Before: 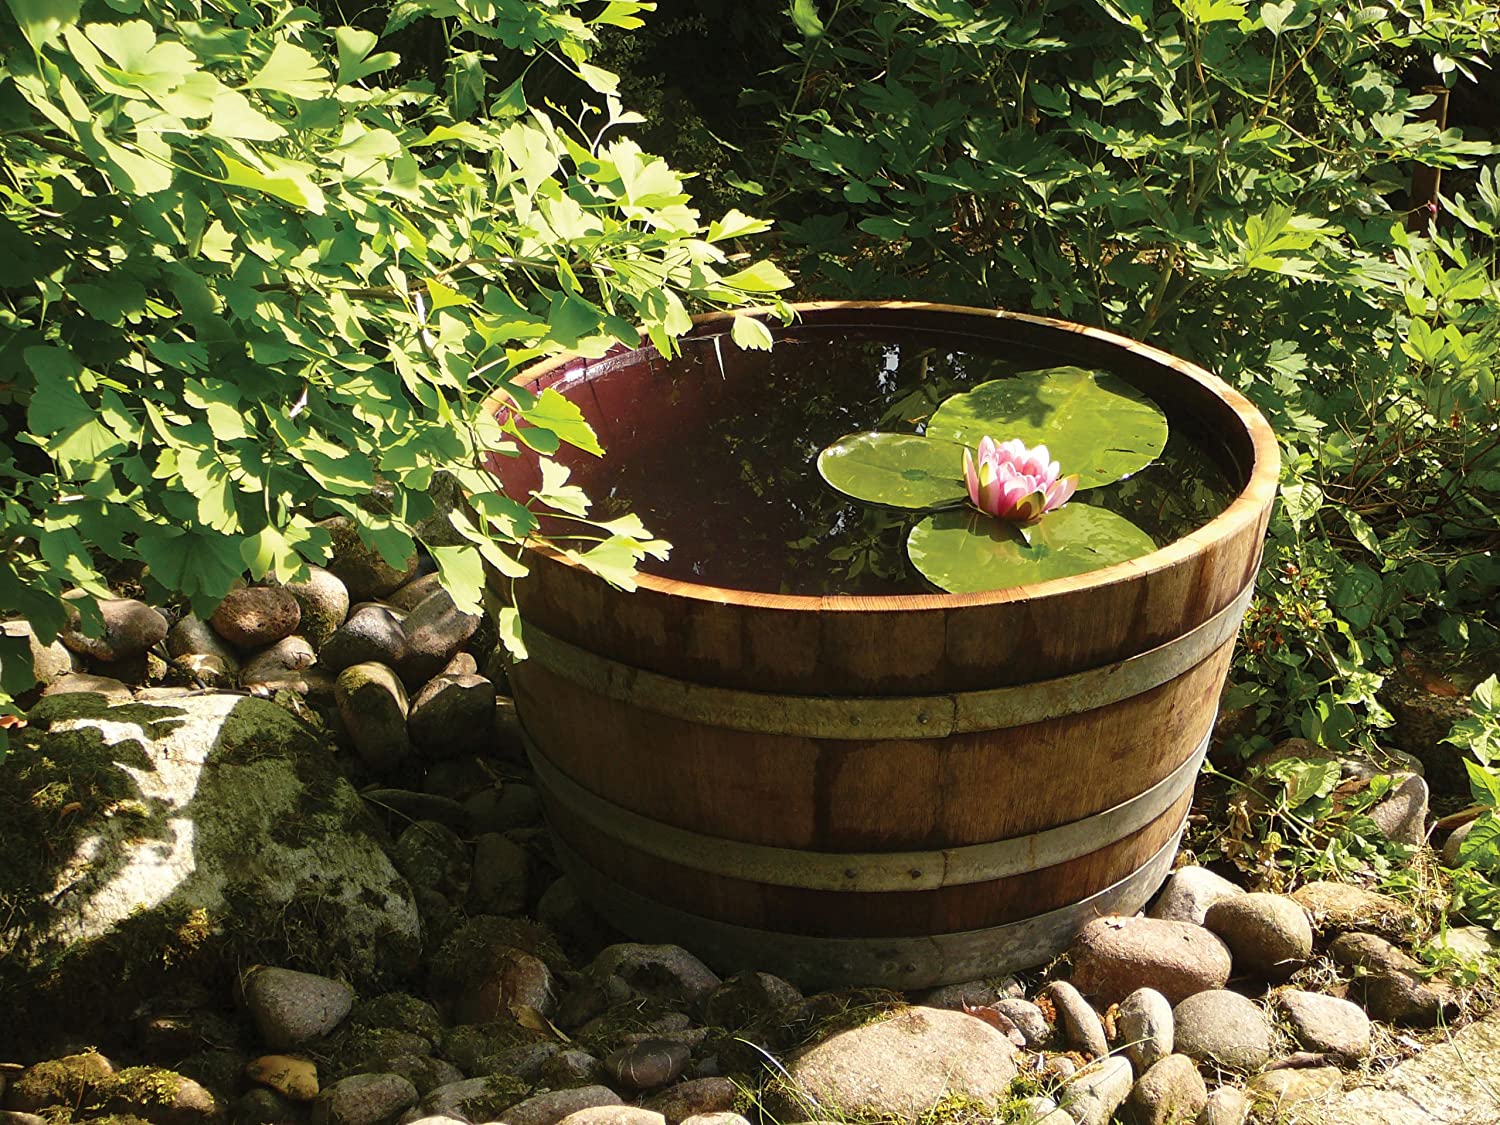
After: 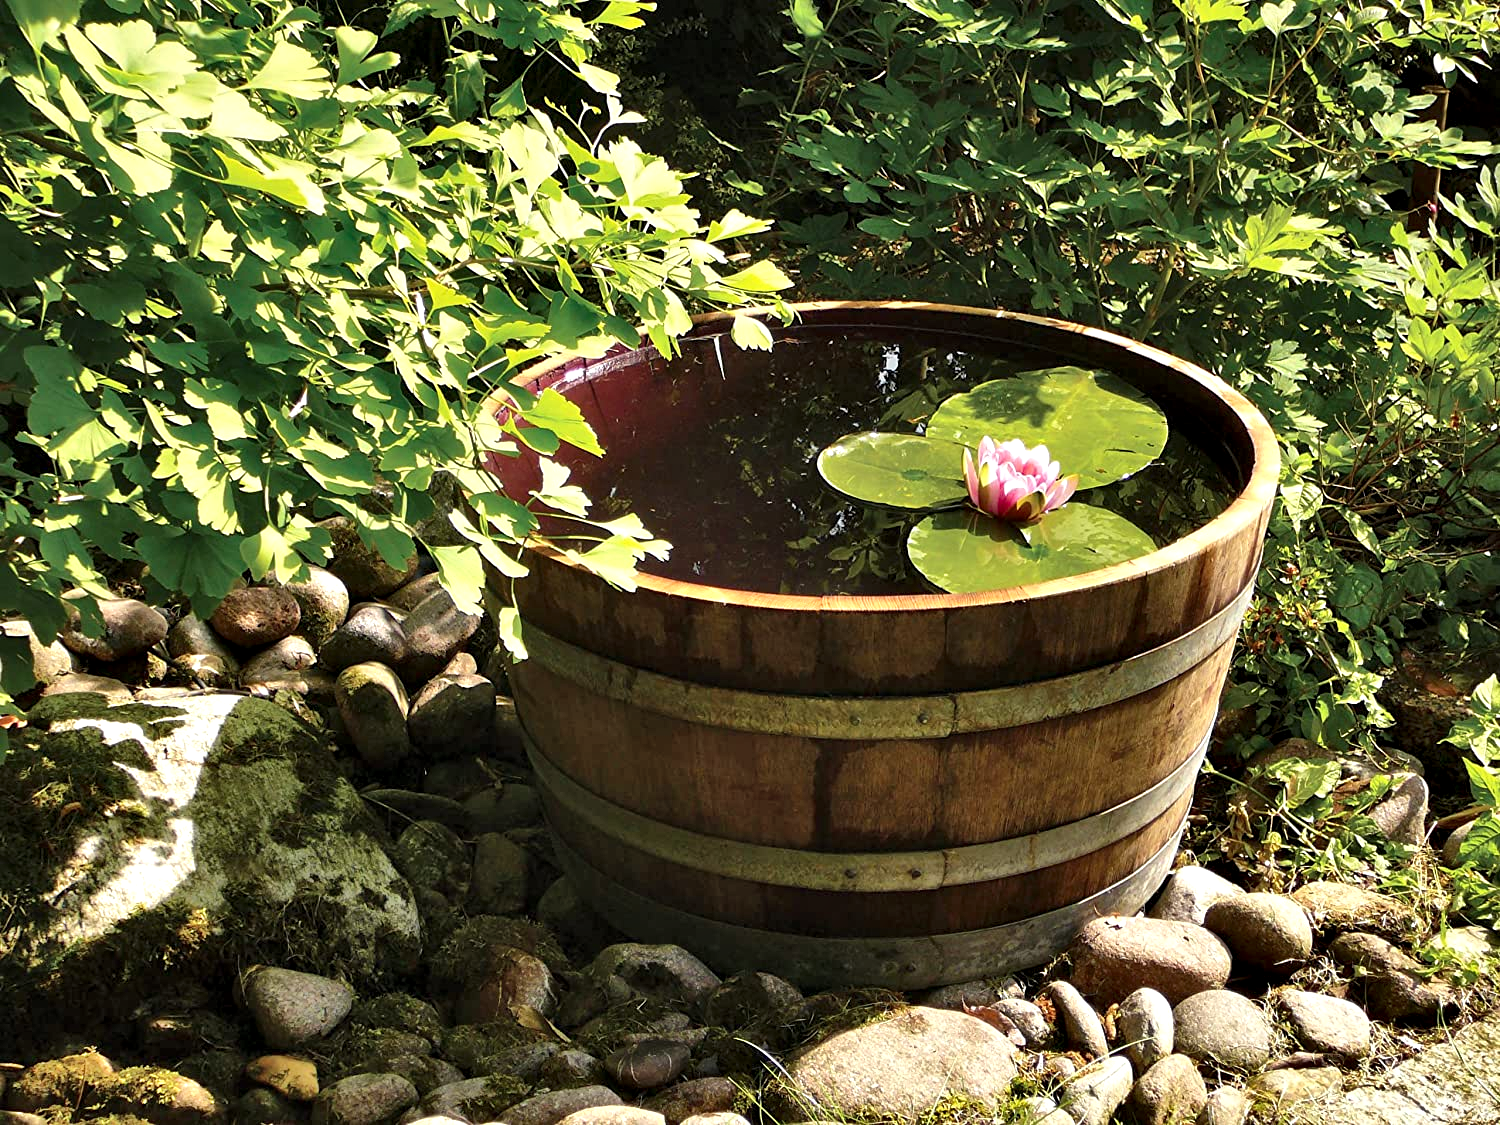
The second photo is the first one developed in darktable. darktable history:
contrast equalizer: octaves 7, y [[0.6 ×6], [0.55 ×6], [0 ×6], [0 ×6], [0 ×6]], mix 0.53
shadows and highlights: radius 100.41, shadows 50.55, highlights -64.36, highlights color adjustment 49.82%, soften with gaussian
